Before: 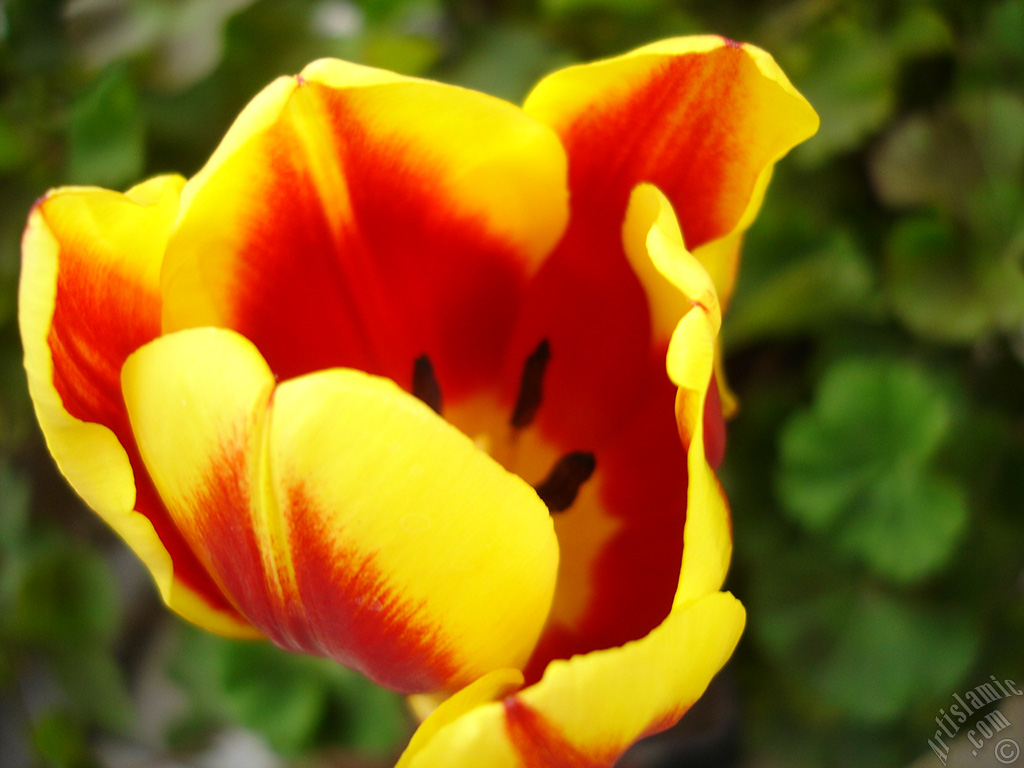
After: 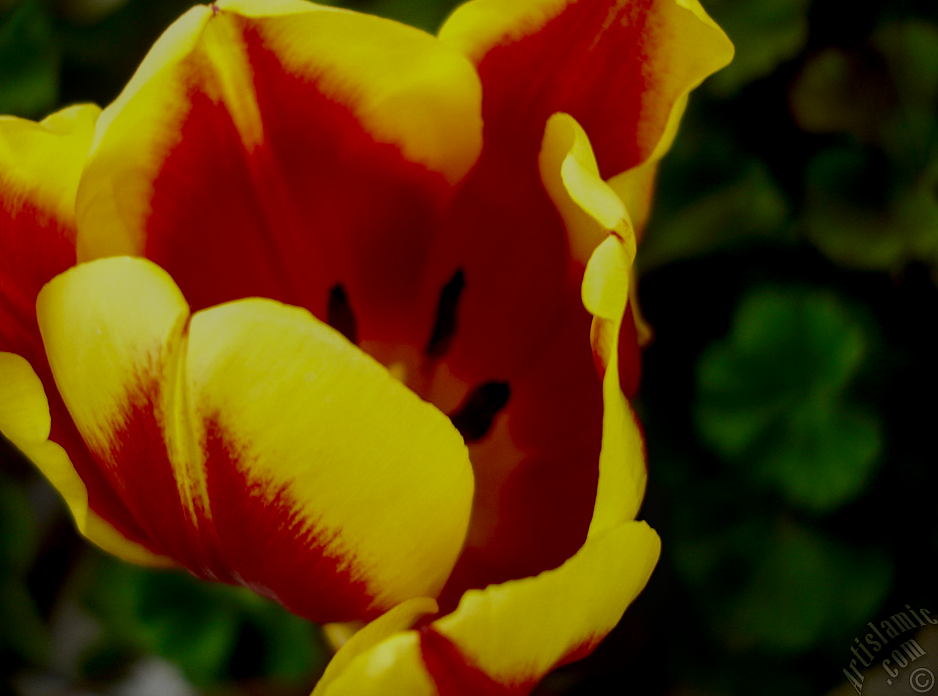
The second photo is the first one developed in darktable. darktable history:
crop and rotate: left 8.316%, top 9.302%
filmic rgb: black relative exposure -5.1 EV, white relative exposure 4 EV, hardness 2.89, contrast 1.098, iterations of high-quality reconstruction 0
local contrast: on, module defaults
contrast brightness saturation: brightness -0.538
